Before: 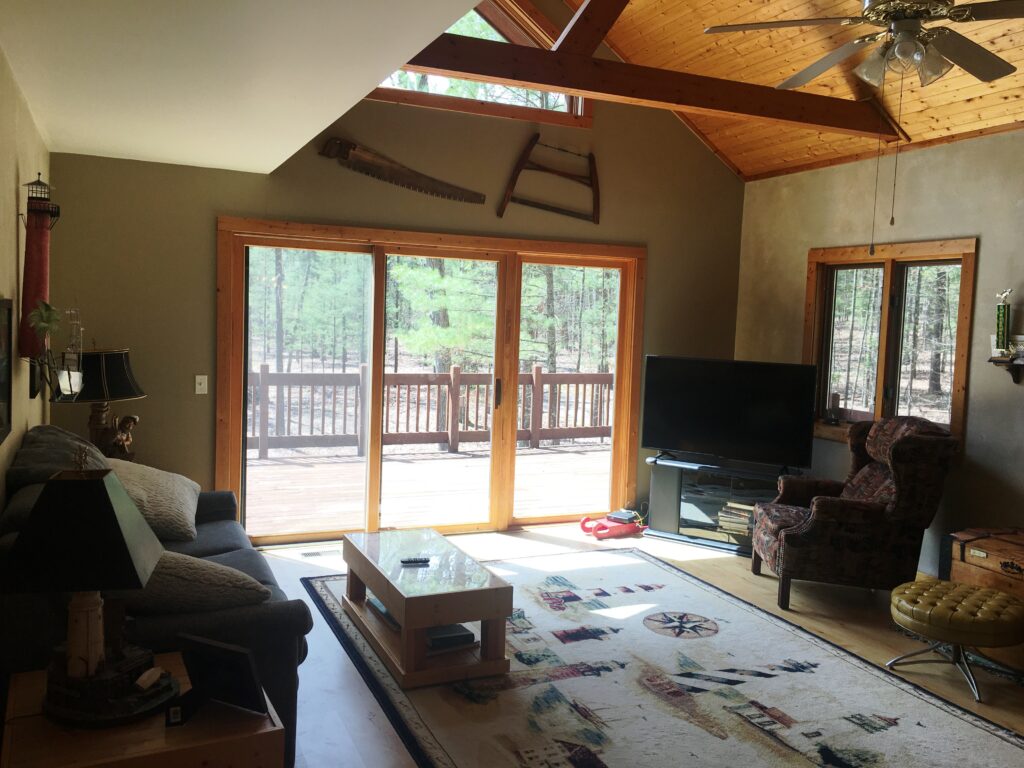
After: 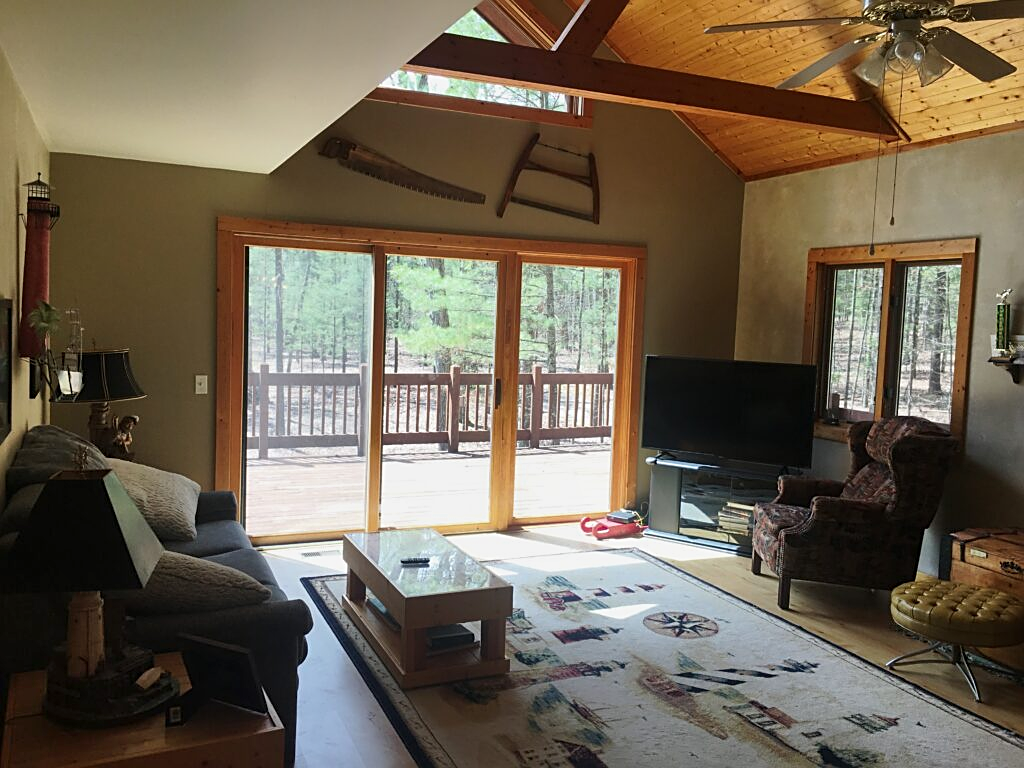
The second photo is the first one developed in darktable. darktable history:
sharpen: on, module defaults
shadows and highlights: white point adjustment -3.64, highlights -63.69, soften with gaussian
